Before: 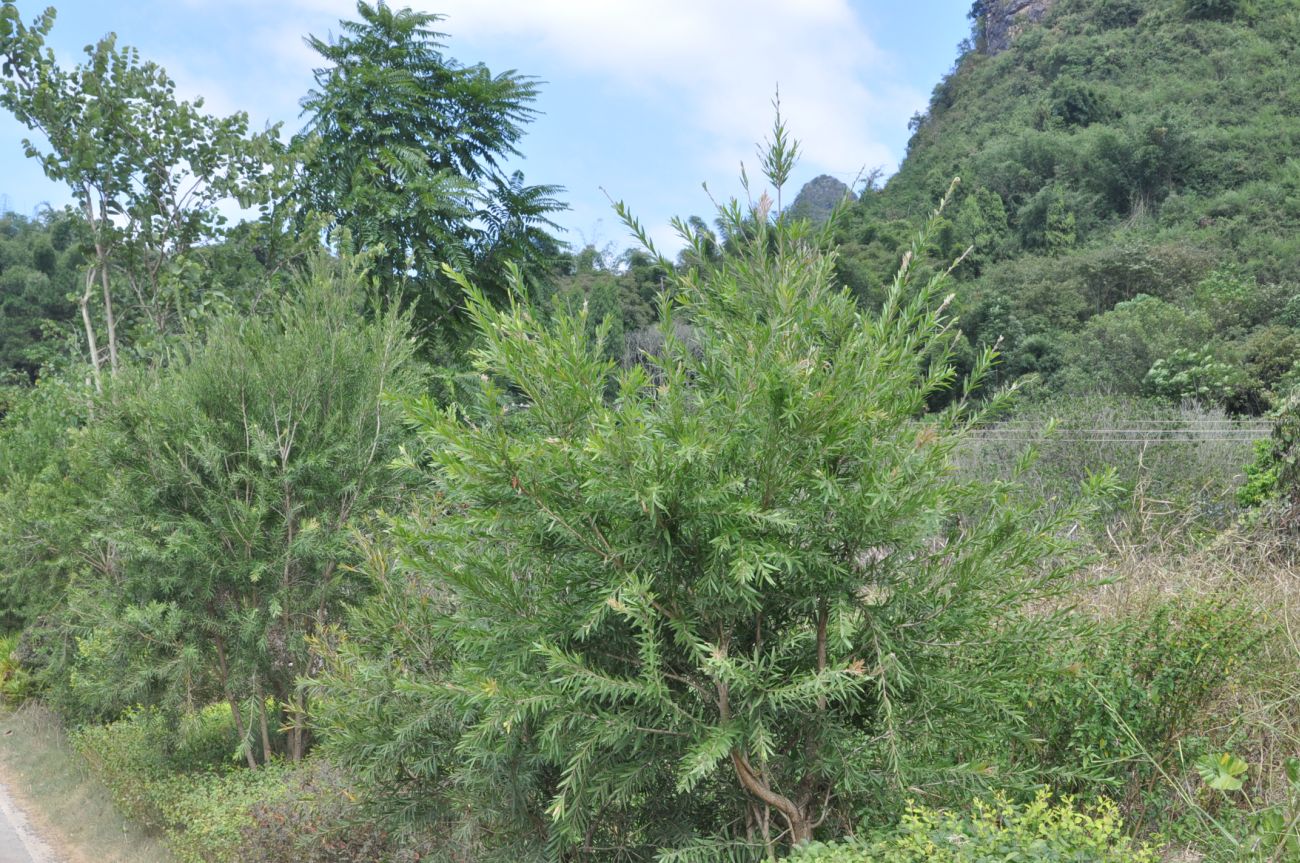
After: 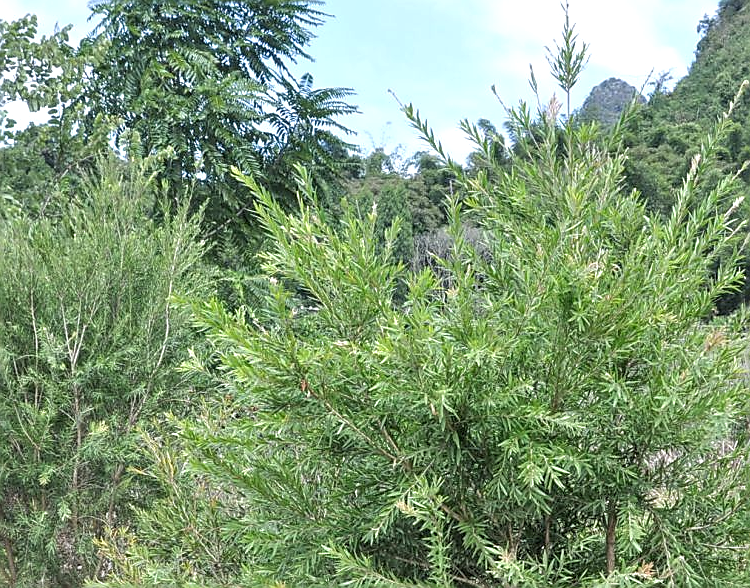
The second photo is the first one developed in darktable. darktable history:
crop: left 16.235%, top 11.329%, right 26.063%, bottom 20.512%
sharpen: radius 1.405, amount 1.234, threshold 0.797
tone equalizer: -8 EV -0.377 EV, -7 EV -0.408 EV, -6 EV -0.329 EV, -5 EV -0.239 EV, -3 EV 0.215 EV, -2 EV 0.35 EV, -1 EV 0.376 EV, +0 EV 0.387 EV
local contrast: on, module defaults
